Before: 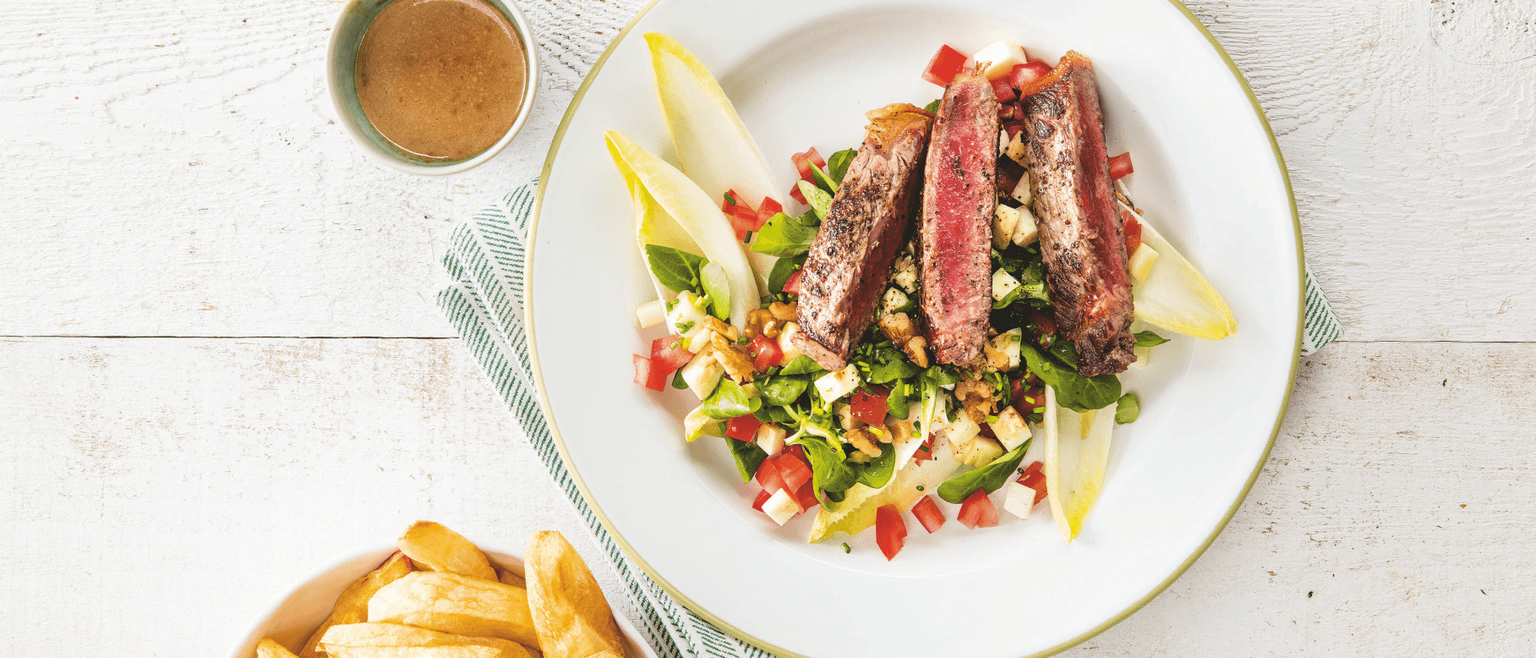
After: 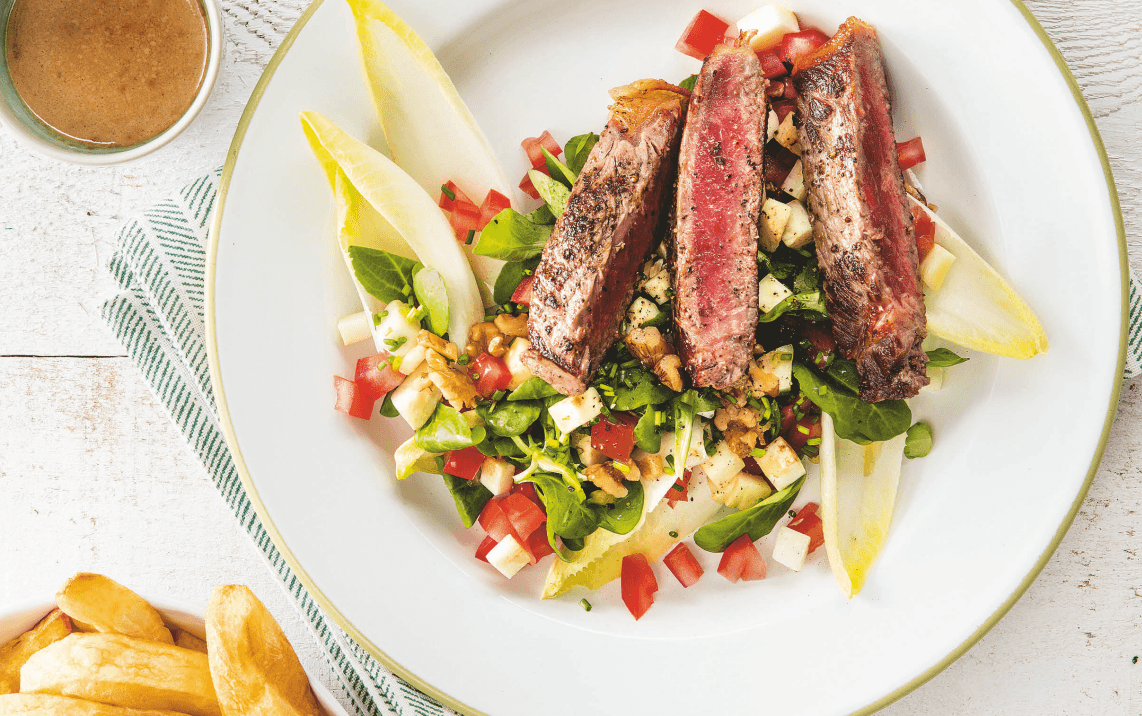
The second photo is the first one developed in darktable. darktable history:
crop and rotate: left 22.869%, top 5.625%, right 14.236%, bottom 2.271%
